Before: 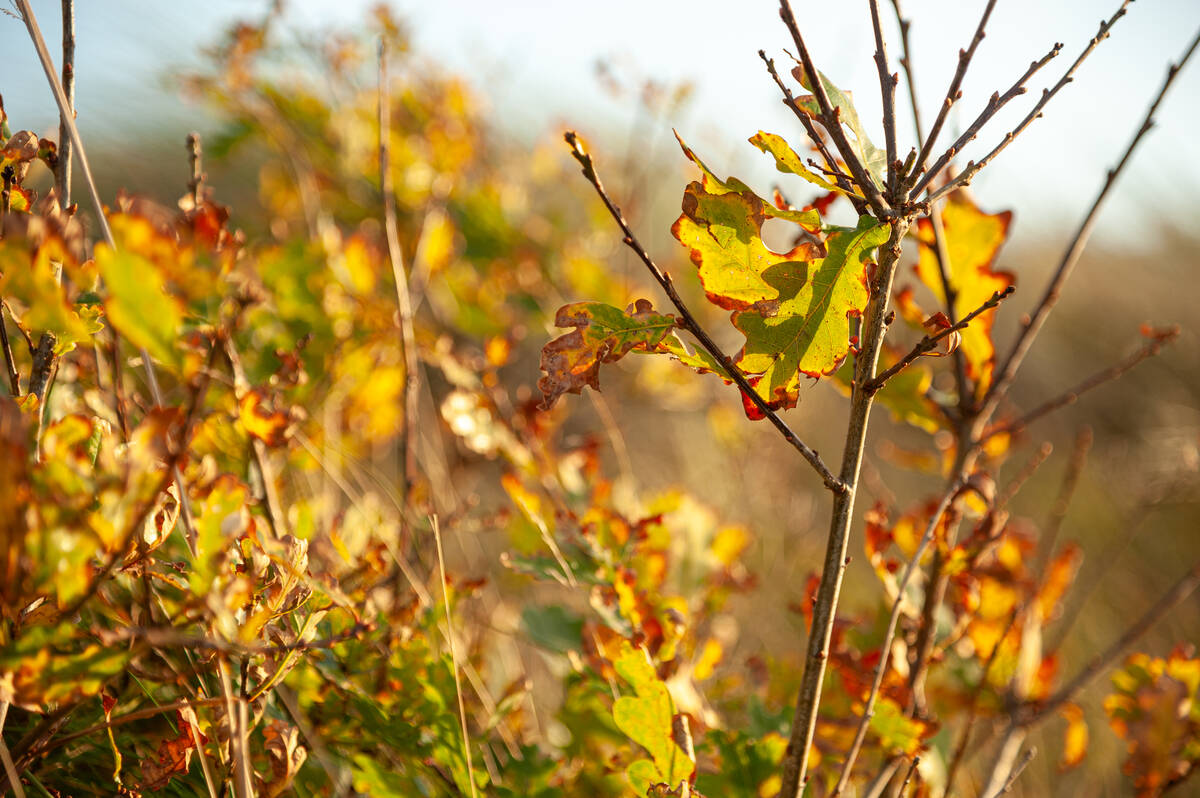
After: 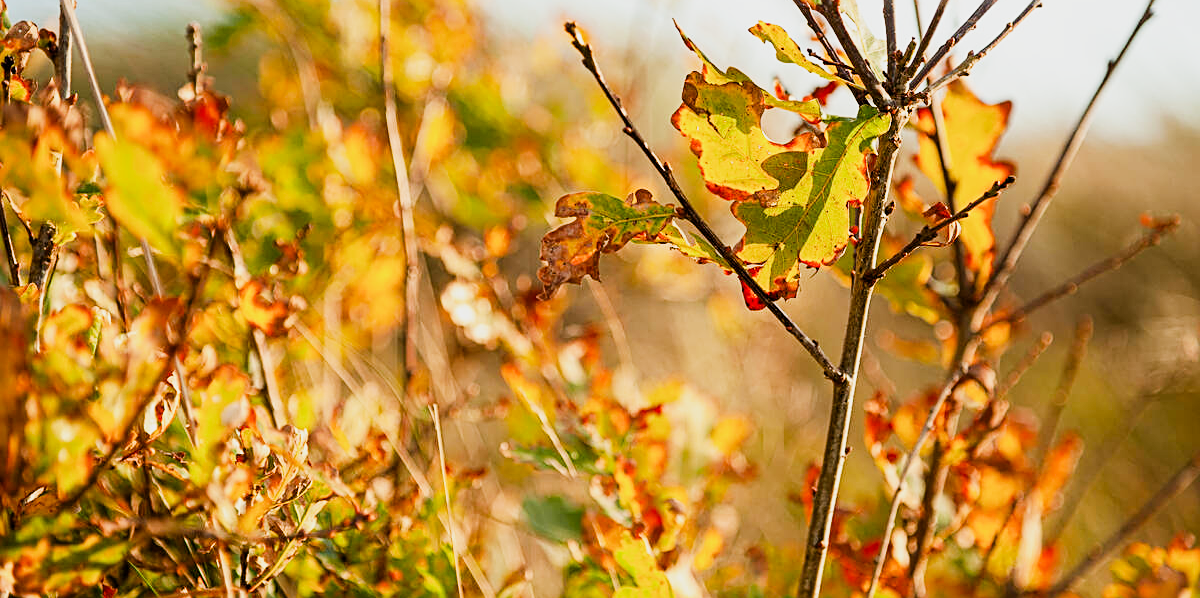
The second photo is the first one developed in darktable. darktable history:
exposure: black level correction 0, exposure 0.5 EV, compensate highlight preservation false
sharpen: on, module defaults
tone equalizer: on, module defaults
sigmoid: contrast 1.54, target black 0
crop: top 13.819%, bottom 11.169%
